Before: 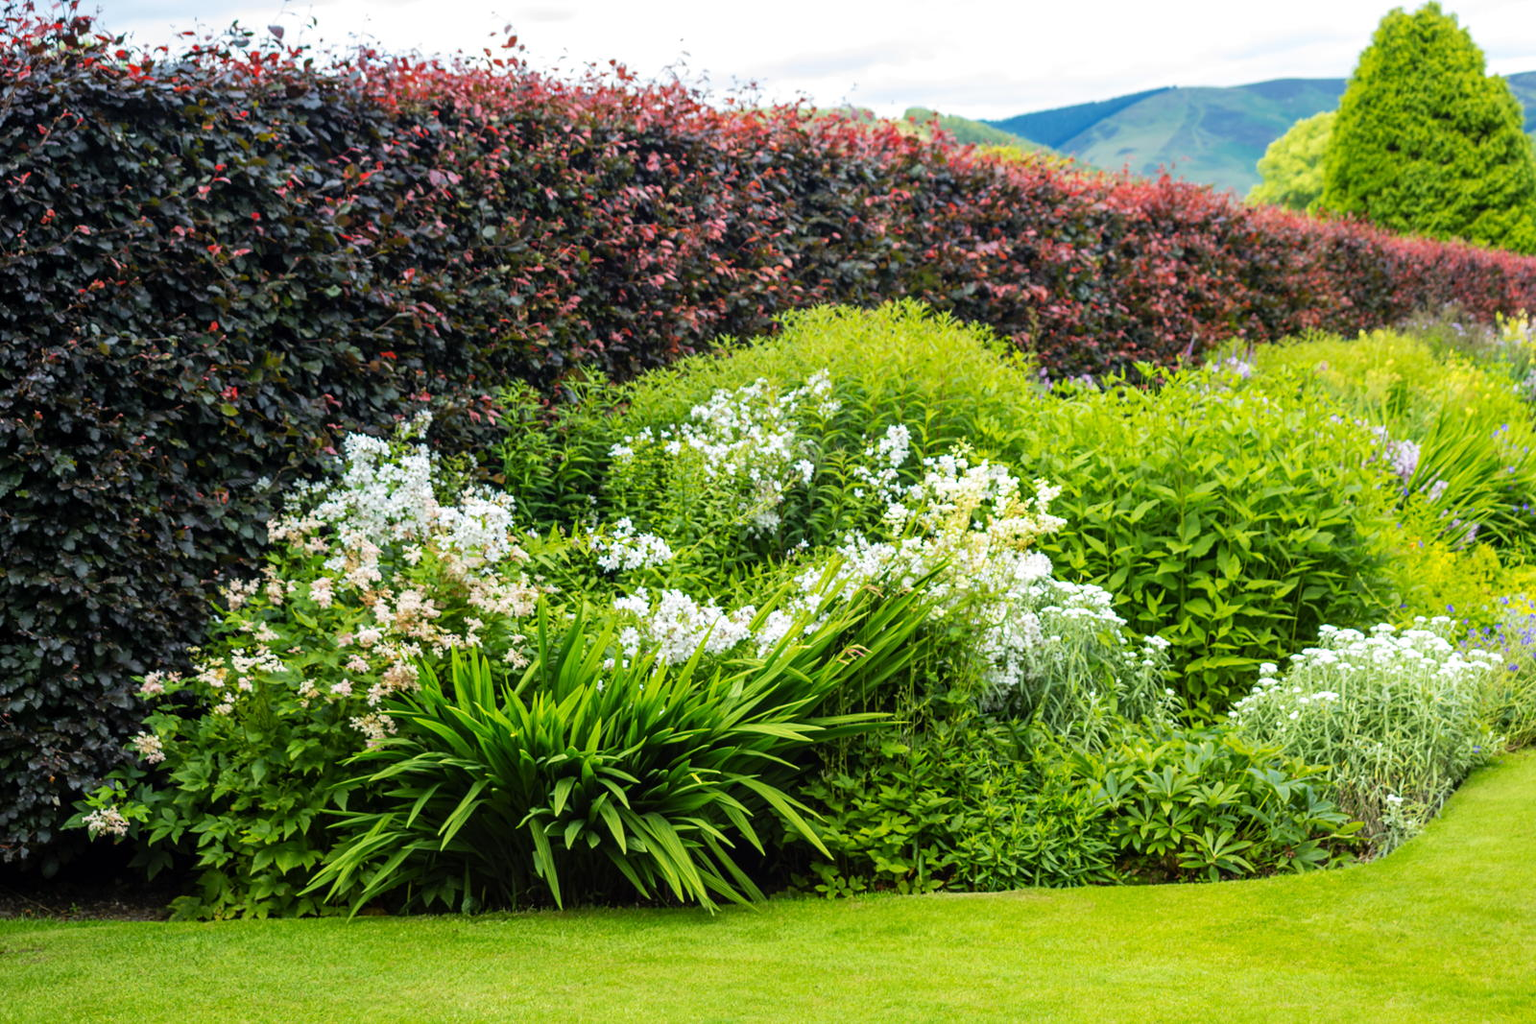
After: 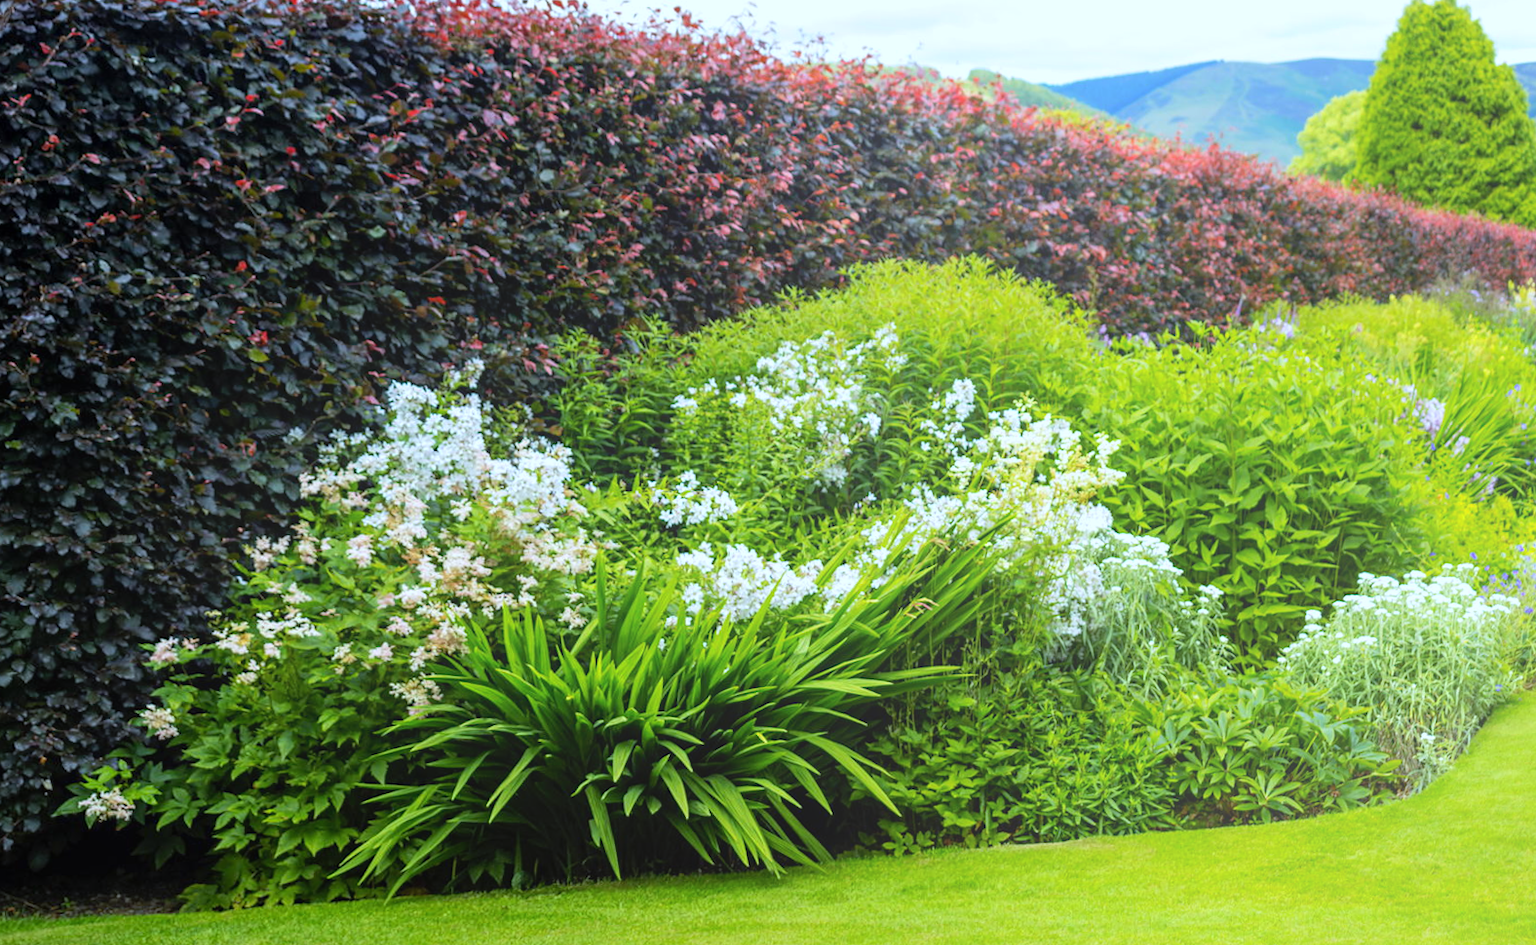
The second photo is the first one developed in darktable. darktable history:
bloom: size 38%, threshold 95%, strength 30%
white balance: red 0.924, blue 1.095
rotate and perspective: rotation -0.013°, lens shift (vertical) -0.027, lens shift (horizontal) 0.178, crop left 0.016, crop right 0.989, crop top 0.082, crop bottom 0.918
